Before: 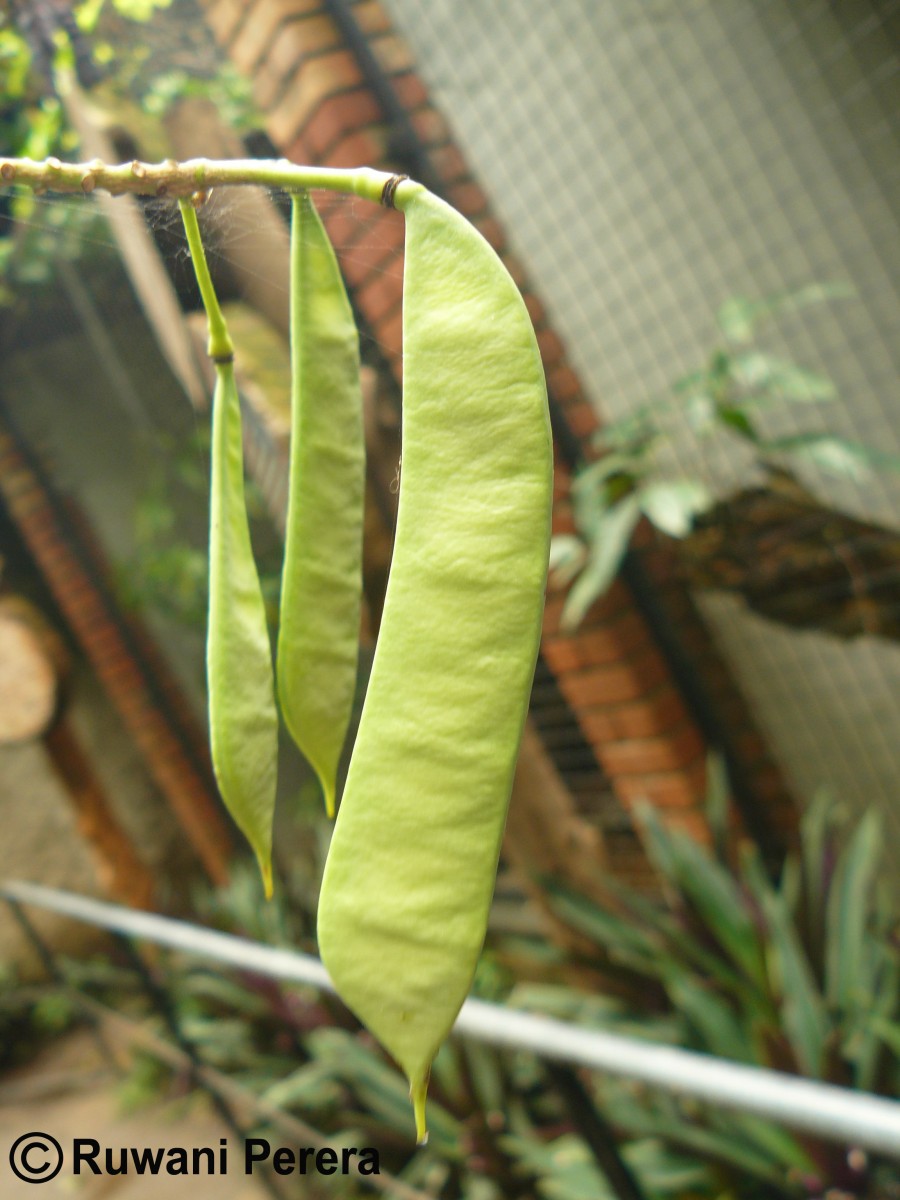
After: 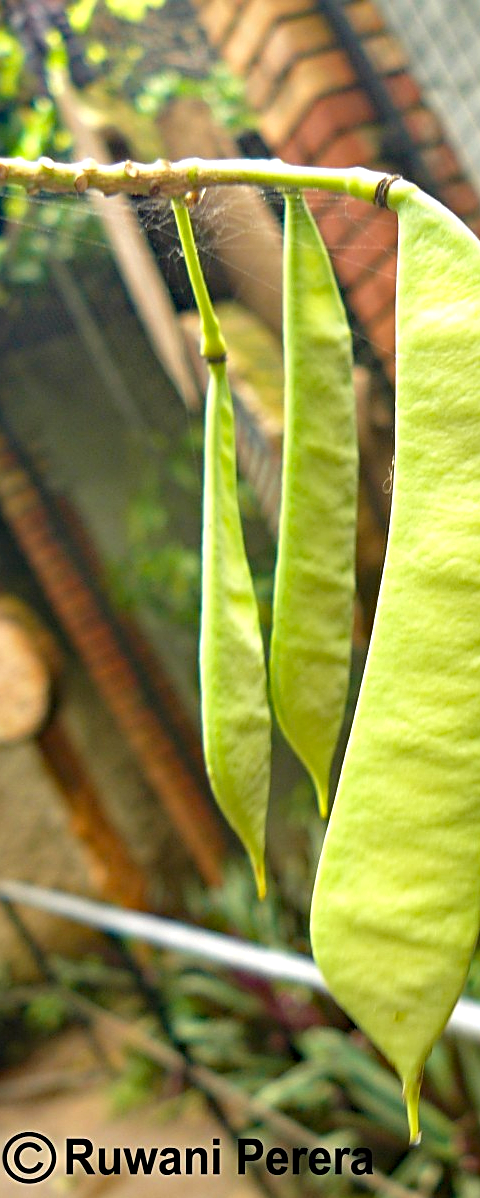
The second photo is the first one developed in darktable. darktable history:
exposure: exposure 0.43 EV, compensate exposure bias true, compensate highlight preservation false
sharpen: on, module defaults
crop: left 0.883%, right 45.351%, bottom 0.087%
haze removal: strength 0.422, compatibility mode true, adaptive false
